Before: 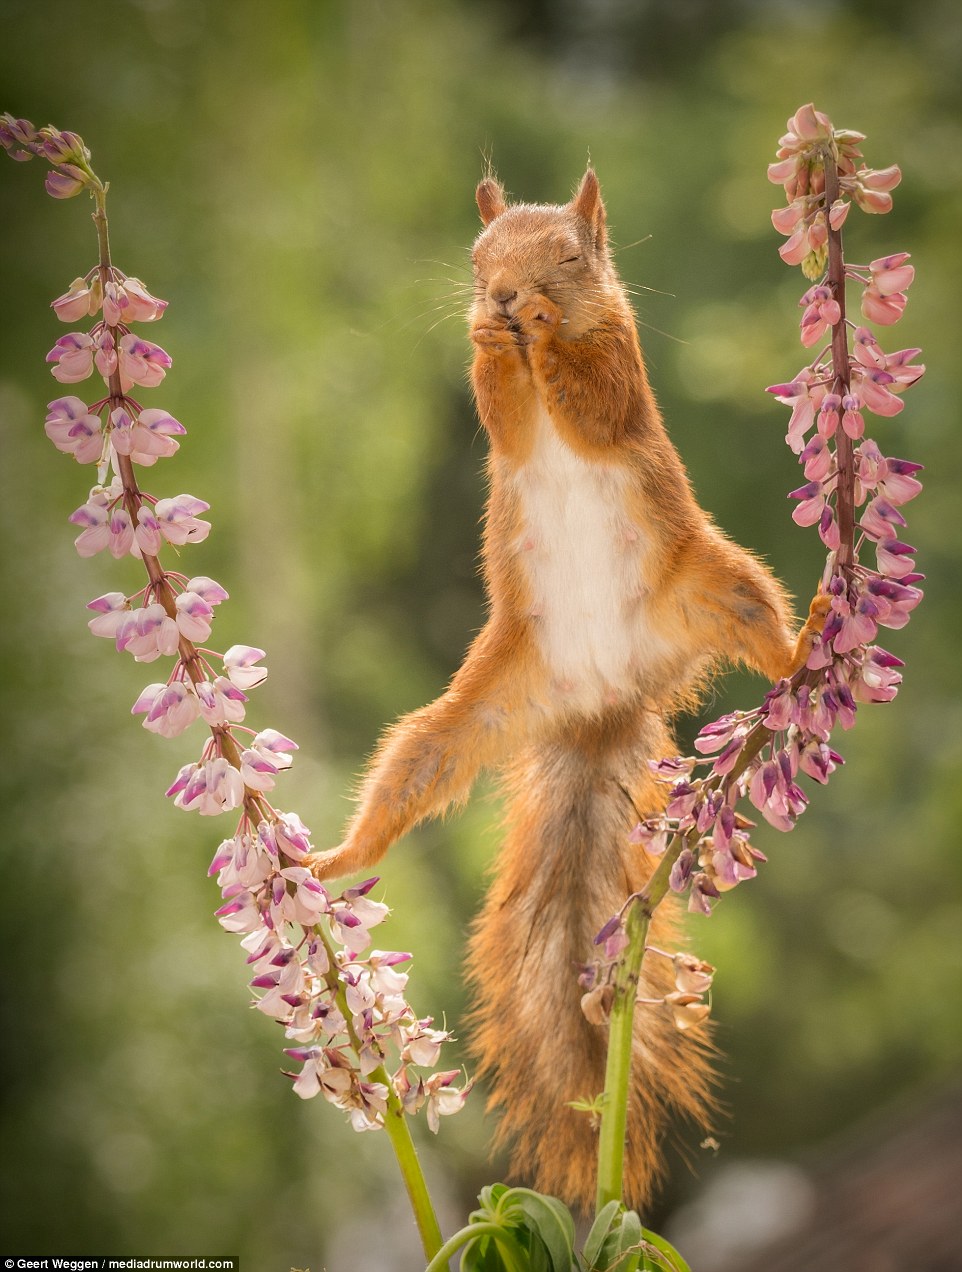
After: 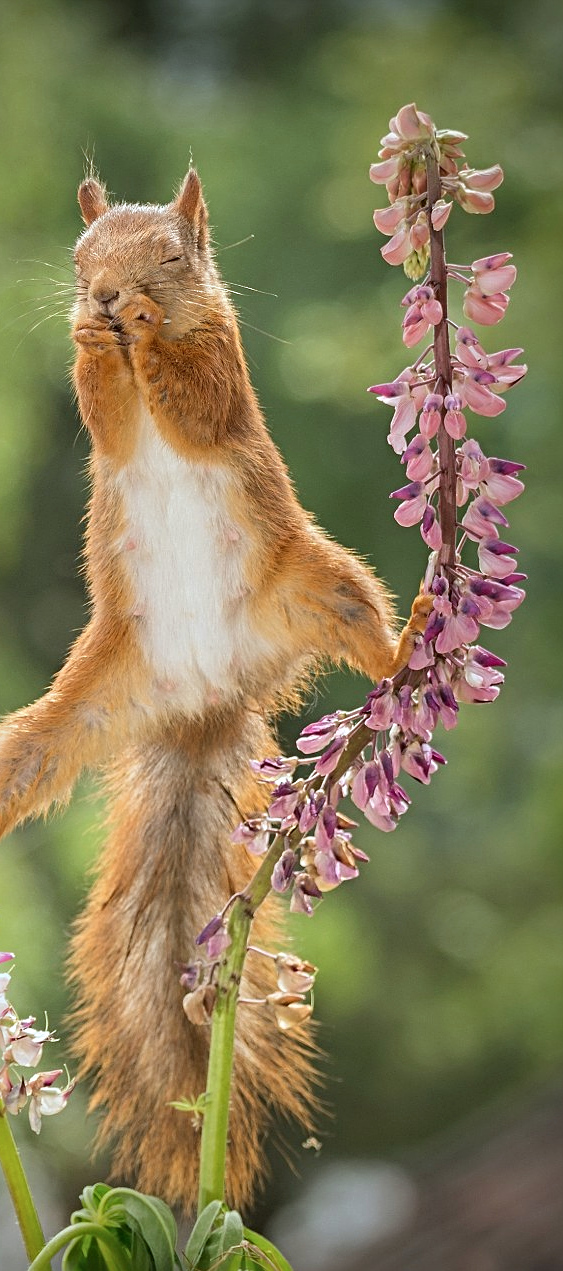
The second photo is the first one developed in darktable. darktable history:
crop: left 41.402%
color calibration: illuminant F (fluorescent), F source F9 (Cool White Deluxe 4150 K) – high CRI, x 0.374, y 0.373, temperature 4158.34 K
sharpen: radius 4
